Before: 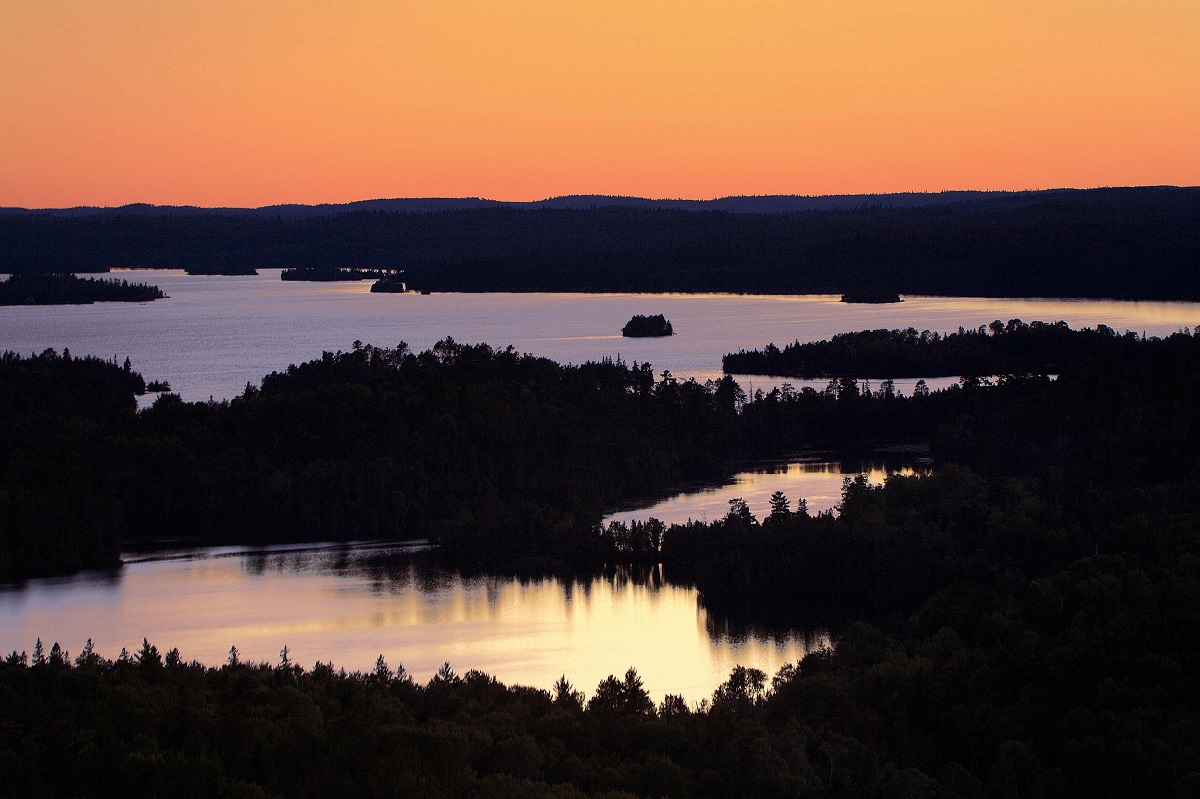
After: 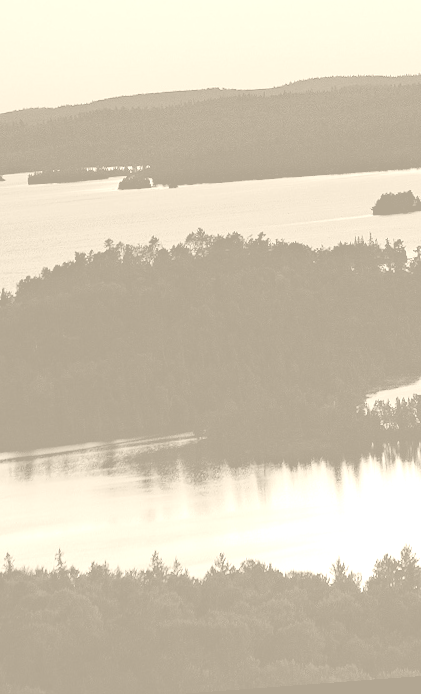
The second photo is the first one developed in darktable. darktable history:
tone equalizer: -8 EV 0.25 EV, -7 EV 0.417 EV, -6 EV 0.417 EV, -5 EV 0.25 EV, -3 EV -0.25 EV, -2 EV -0.417 EV, -1 EV -0.417 EV, +0 EV -0.25 EV, edges refinement/feathering 500, mask exposure compensation -1.57 EV, preserve details guided filter
rotate and perspective: rotation -4.25°, automatic cropping off
colorize: hue 36°, saturation 71%, lightness 80.79%
haze removal: compatibility mode true, adaptive false
crop and rotate: left 21.77%, top 18.528%, right 44.676%, bottom 2.997%
